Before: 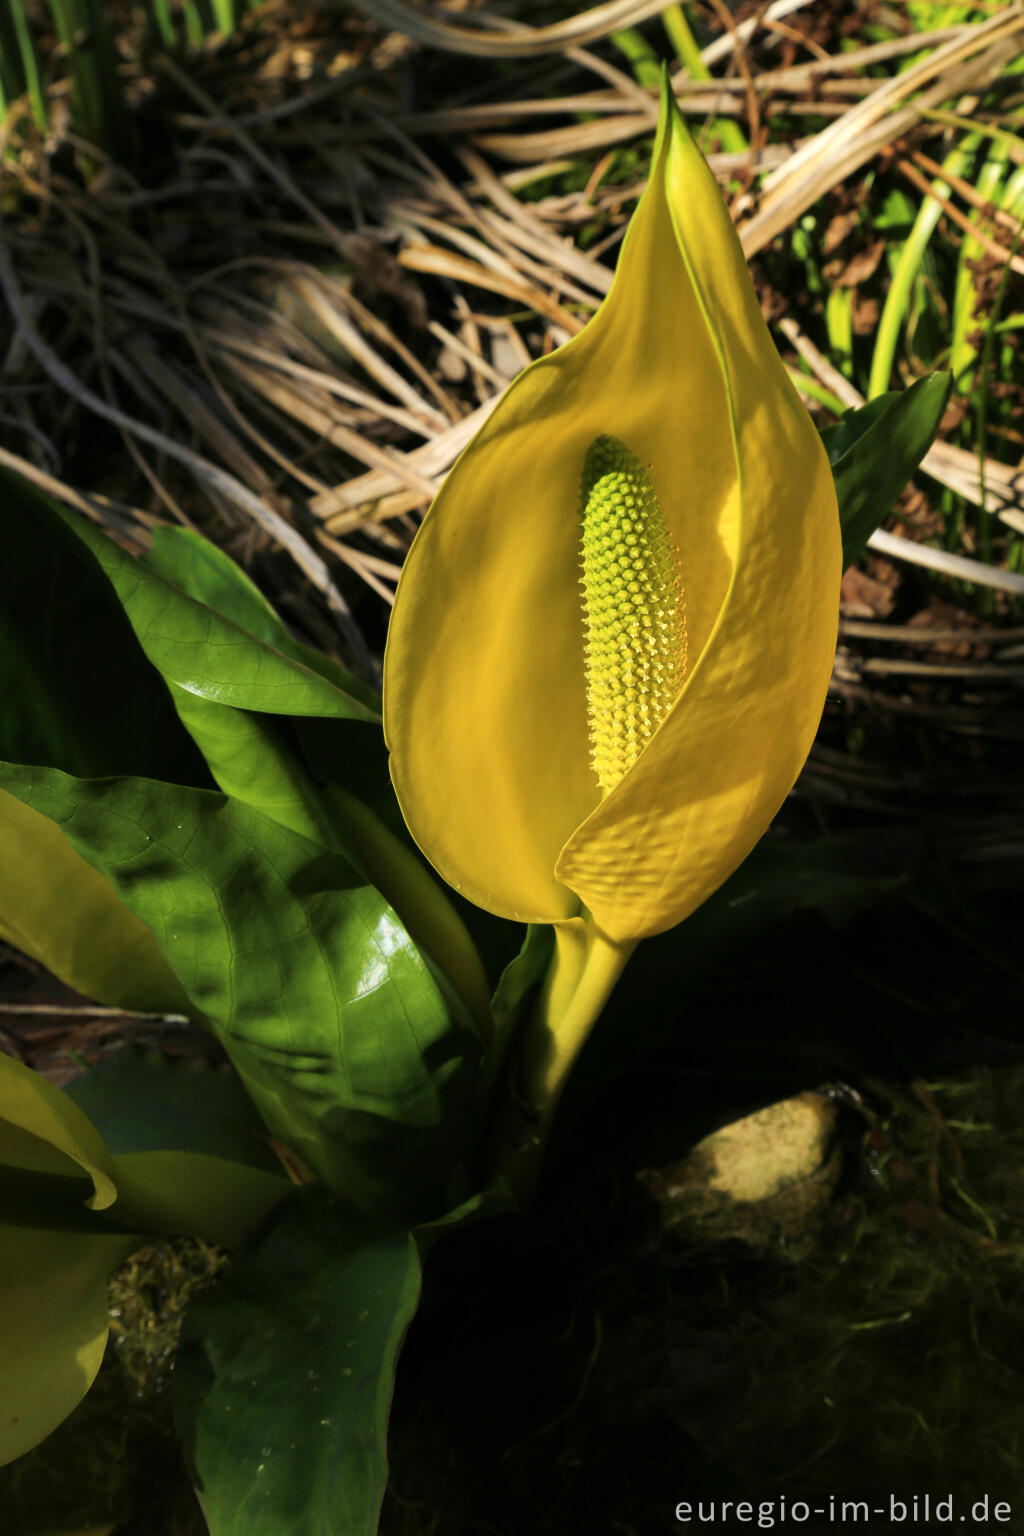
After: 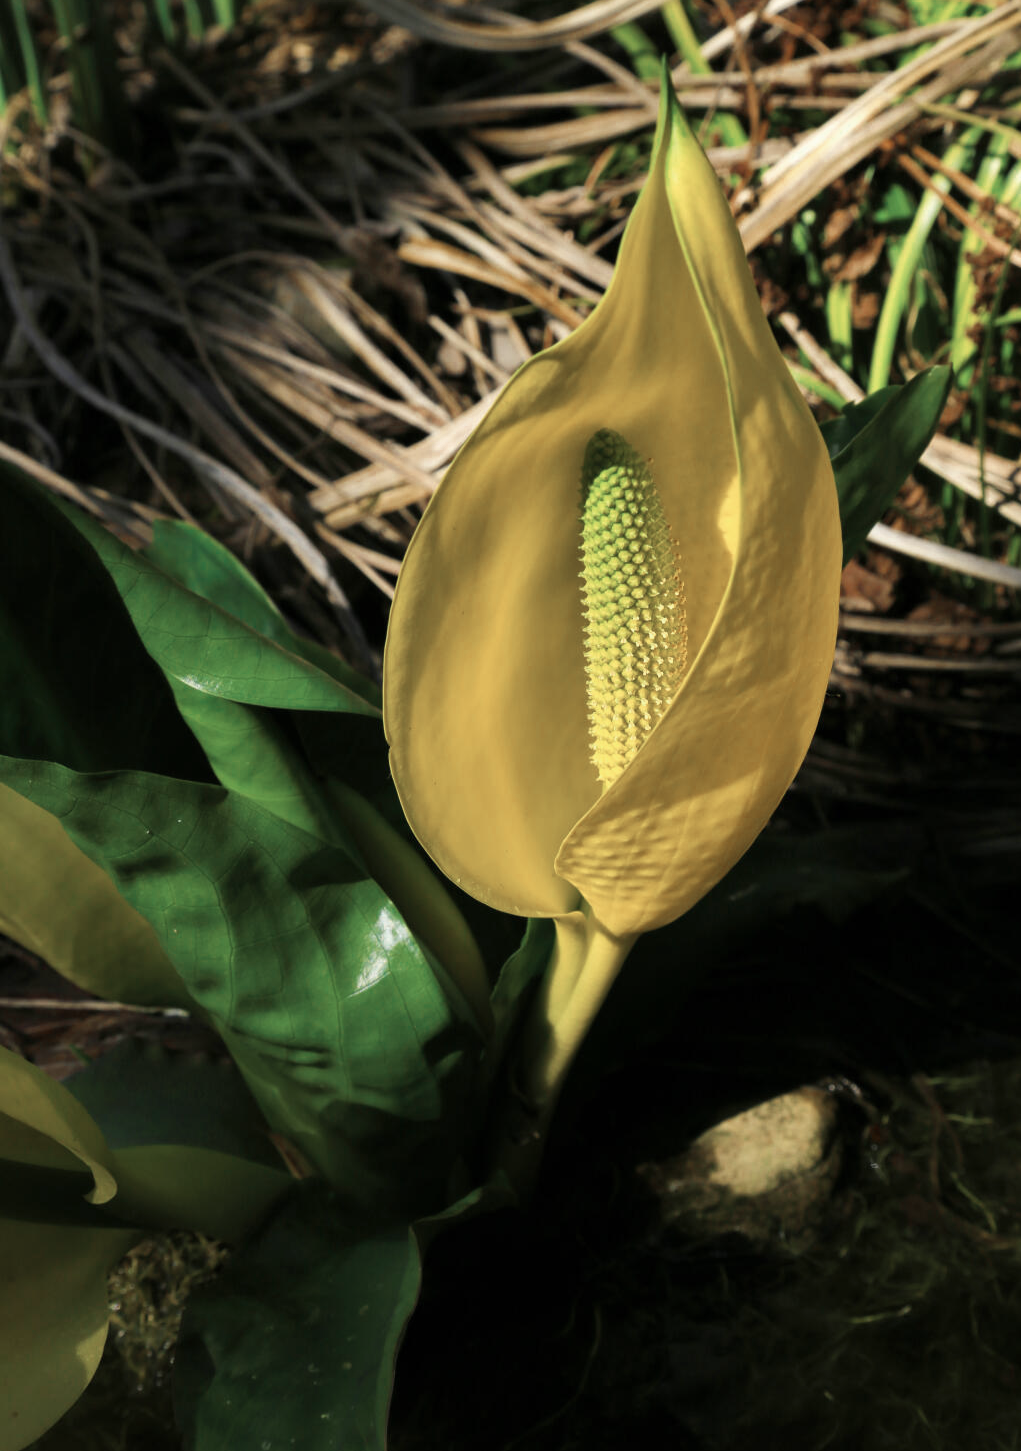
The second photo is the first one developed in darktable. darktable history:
crop: top 0.448%, right 0.264%, bottom 5.045%
color zones: curves: ch0 [(0, 0.5) (0.125, 0.4) (0.25, 0.5) (0.375, 0.4) (0.5, 0.4) (0.625, 0.35) (0.75, 0.35) (0.875, 0.5)]; ch1 [(0, 0.35) (0.125, 0.45) (0.25, 0.35) (0.375, 0.35) (0.5, 0.35) (0.625, 0.35) (0.75, 0.45) (0.875, 0.35)]; ch2 [(0, 0.6) (0.125, 0.5) (0.25, 0.5) (0.375, 0.6) (0.5, 0.6) (0.625, 0.5) (0.75, 0.5) (0.875, 0.5)]
